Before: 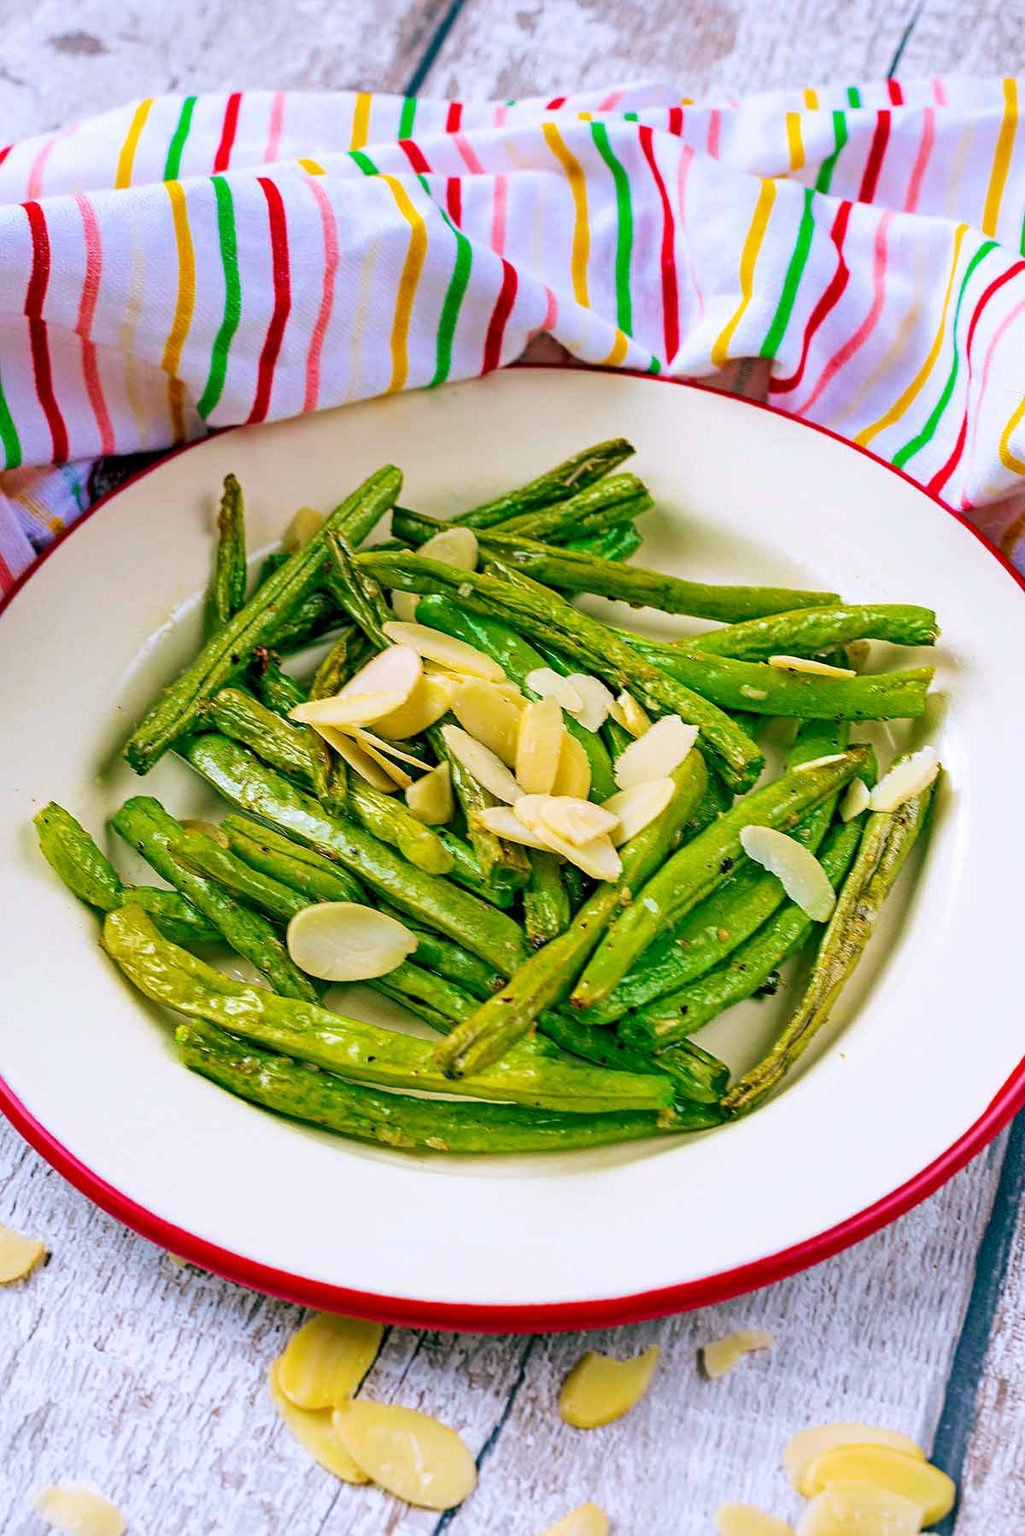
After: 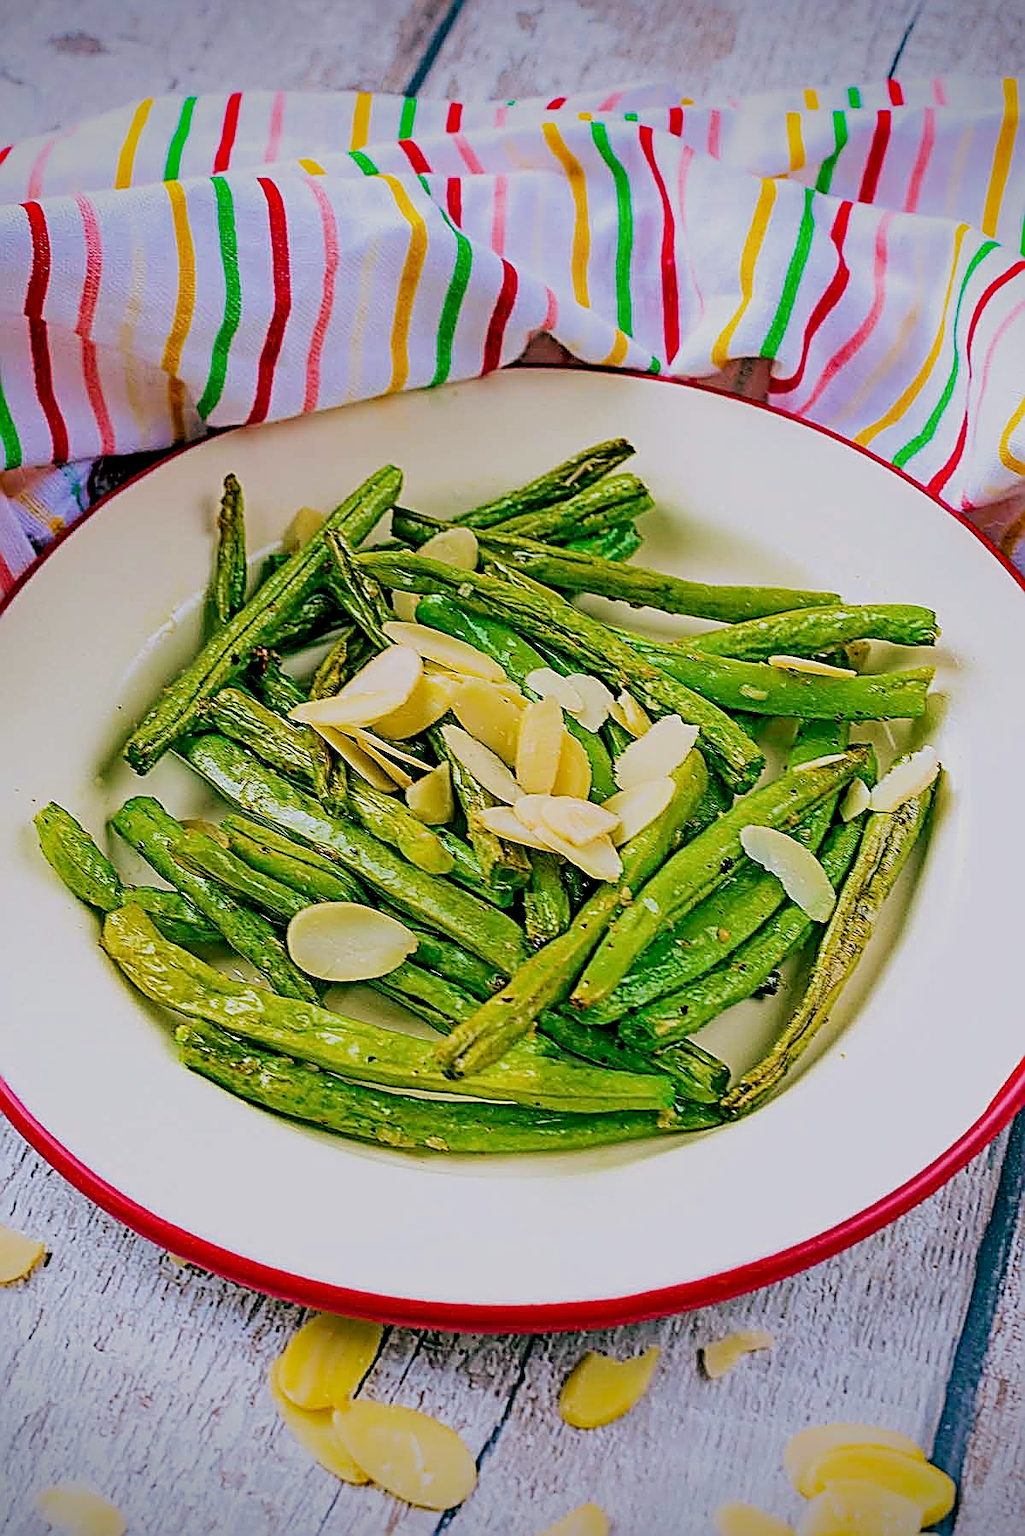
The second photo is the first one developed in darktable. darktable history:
vignetting: fall-off start 88.53%, fall-off radius 44.2%, saturation 0.376, width/height ratio 1.161
sharpen: amount 1.861
filmic rgb: black relative exposure -7.65 EV, white relative exposure 4.56 EV, hardness 3.61
